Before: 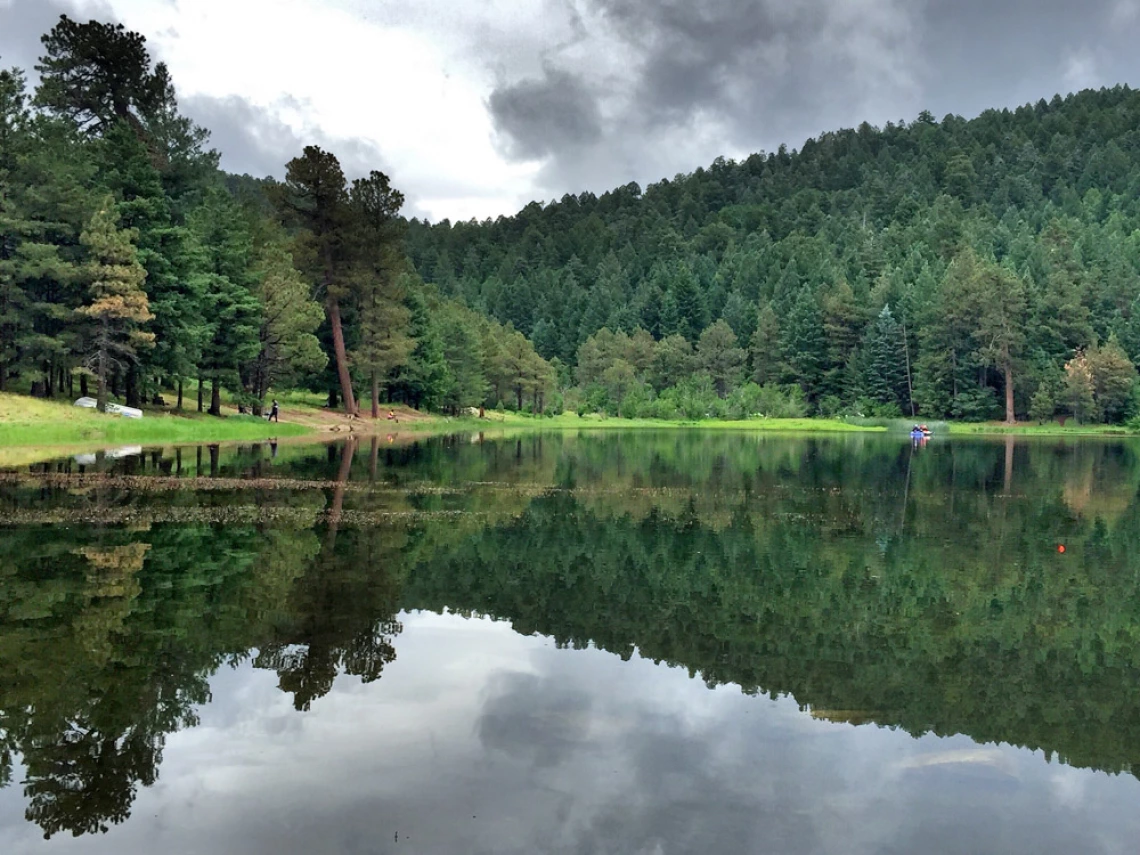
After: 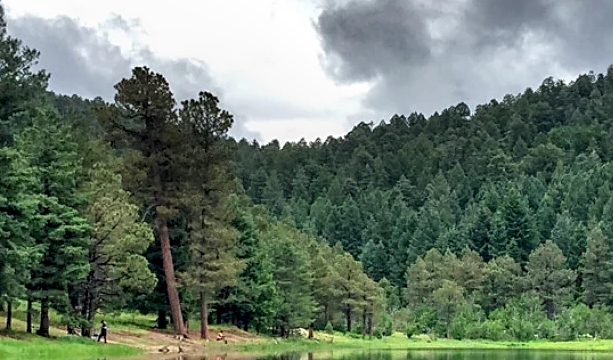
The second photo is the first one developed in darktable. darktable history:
sharpen: on, module defaults
crop: left 15.01%, top 9.287%, right 31.217%, bottom 48.538%
local contrast: highlights 30%, detail 130%
